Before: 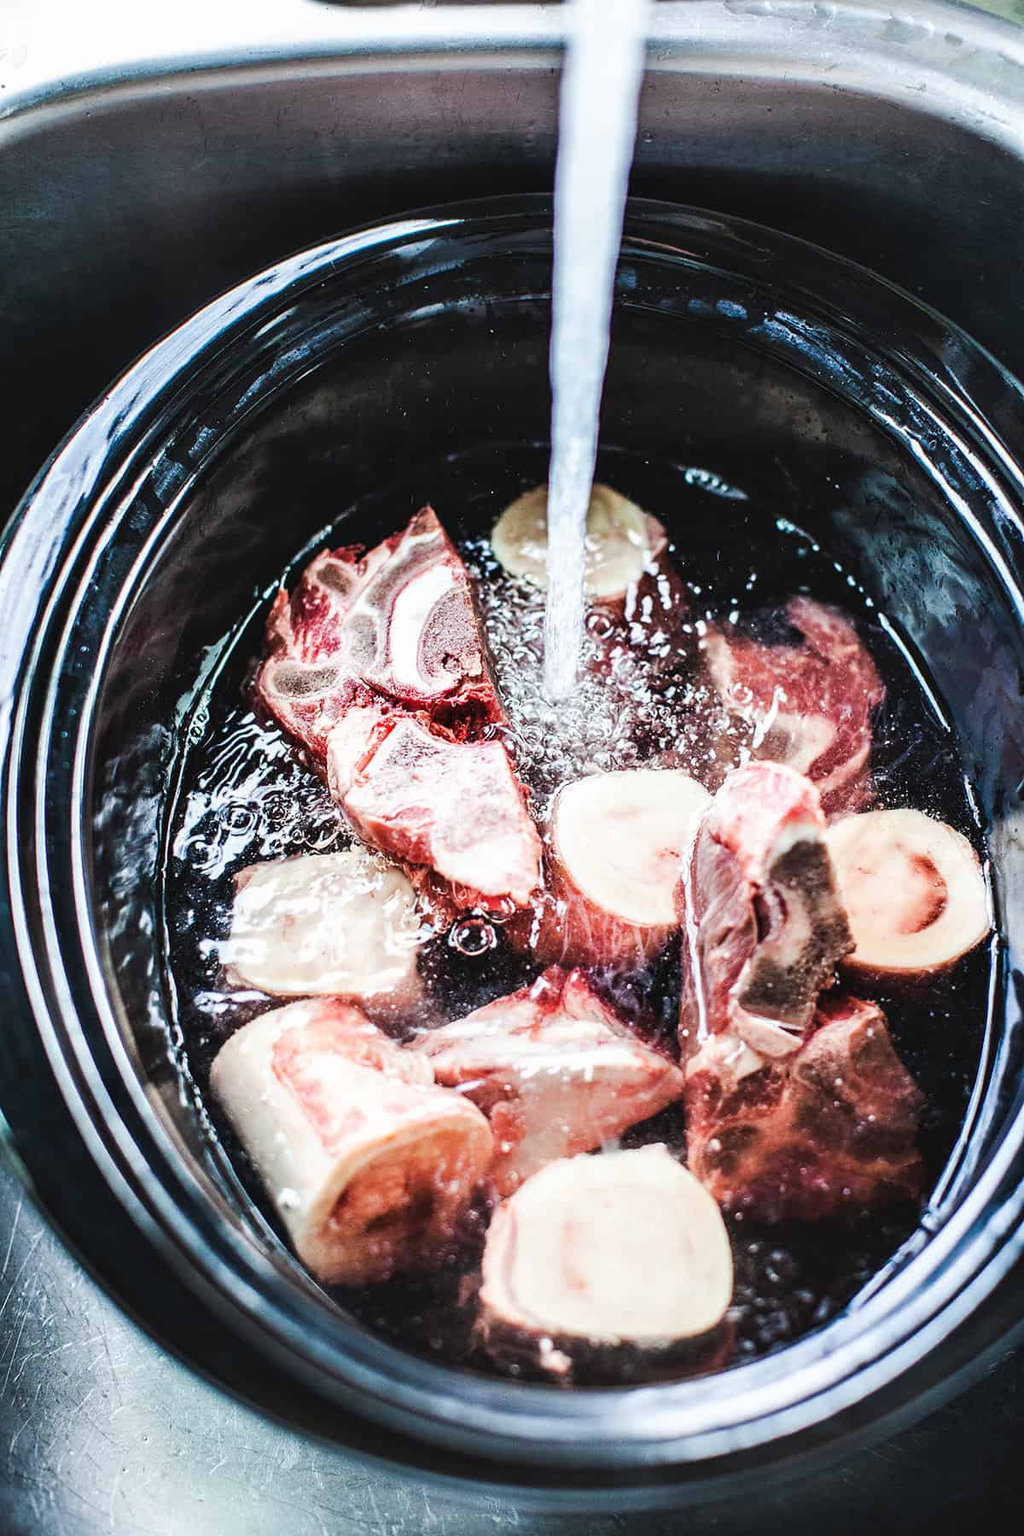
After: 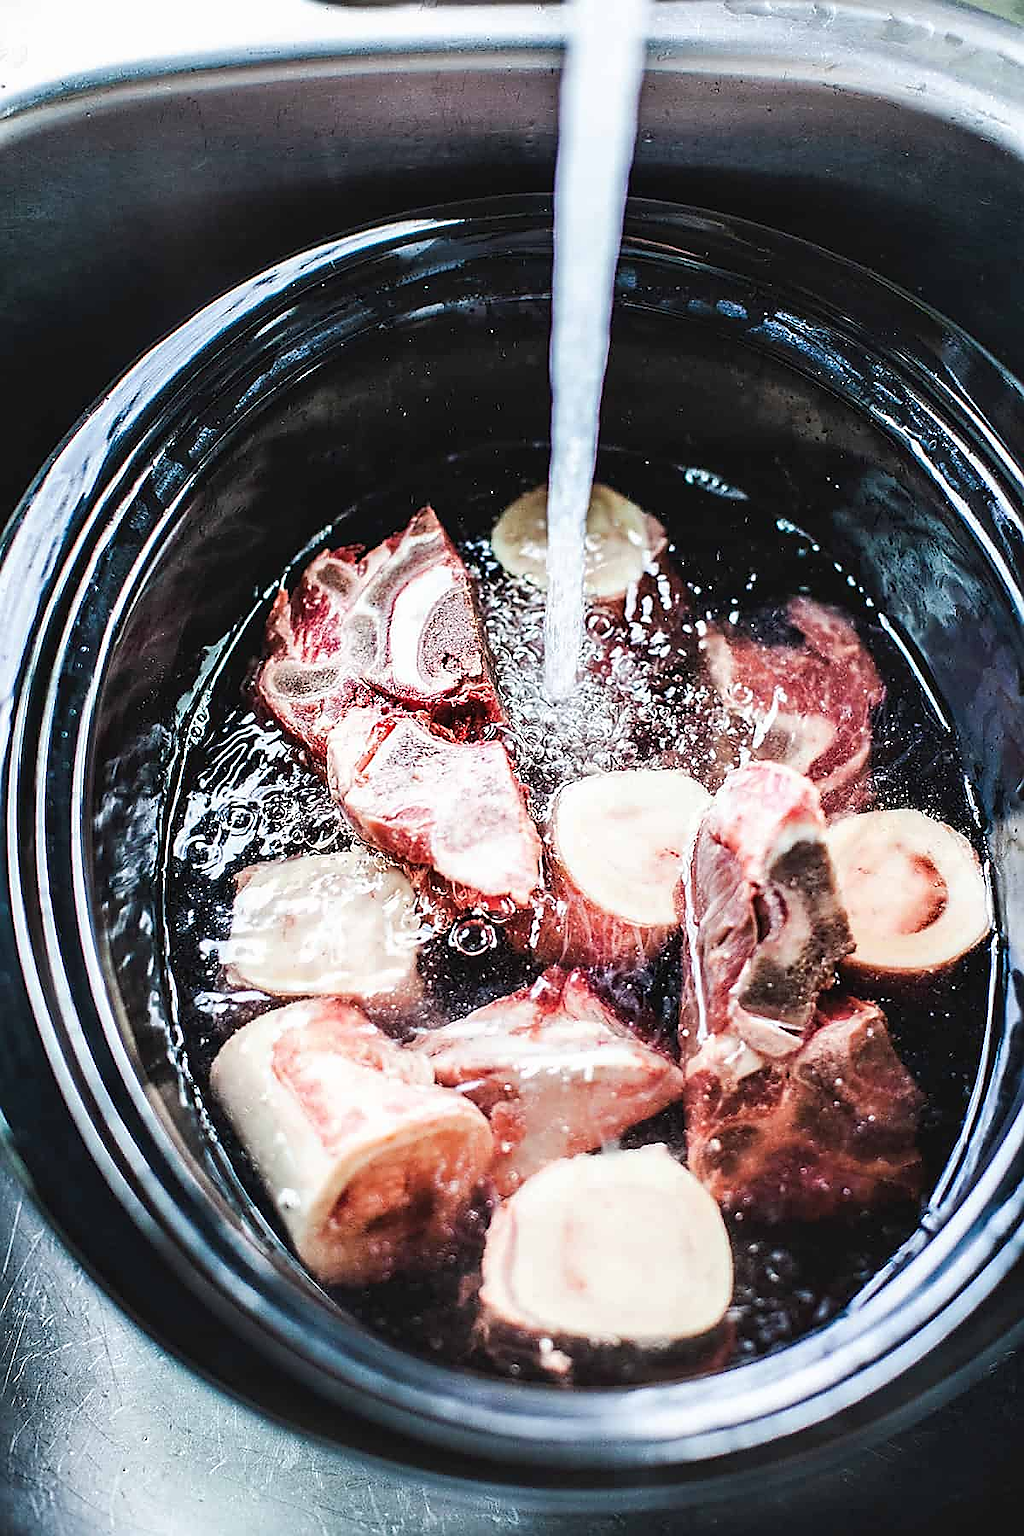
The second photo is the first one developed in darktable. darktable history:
sharpen: radius 1.349, amount 1.262, threshold 0.838
